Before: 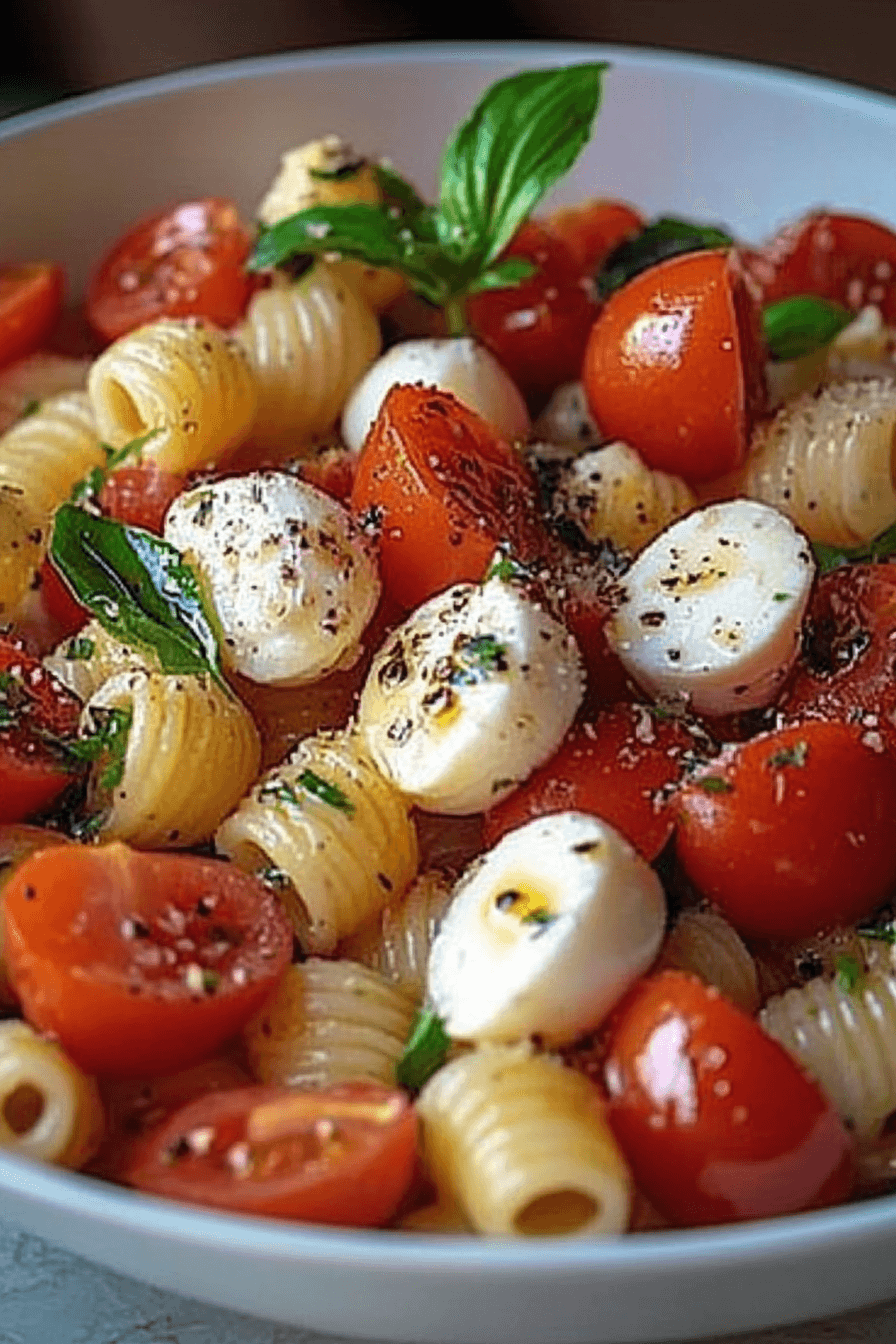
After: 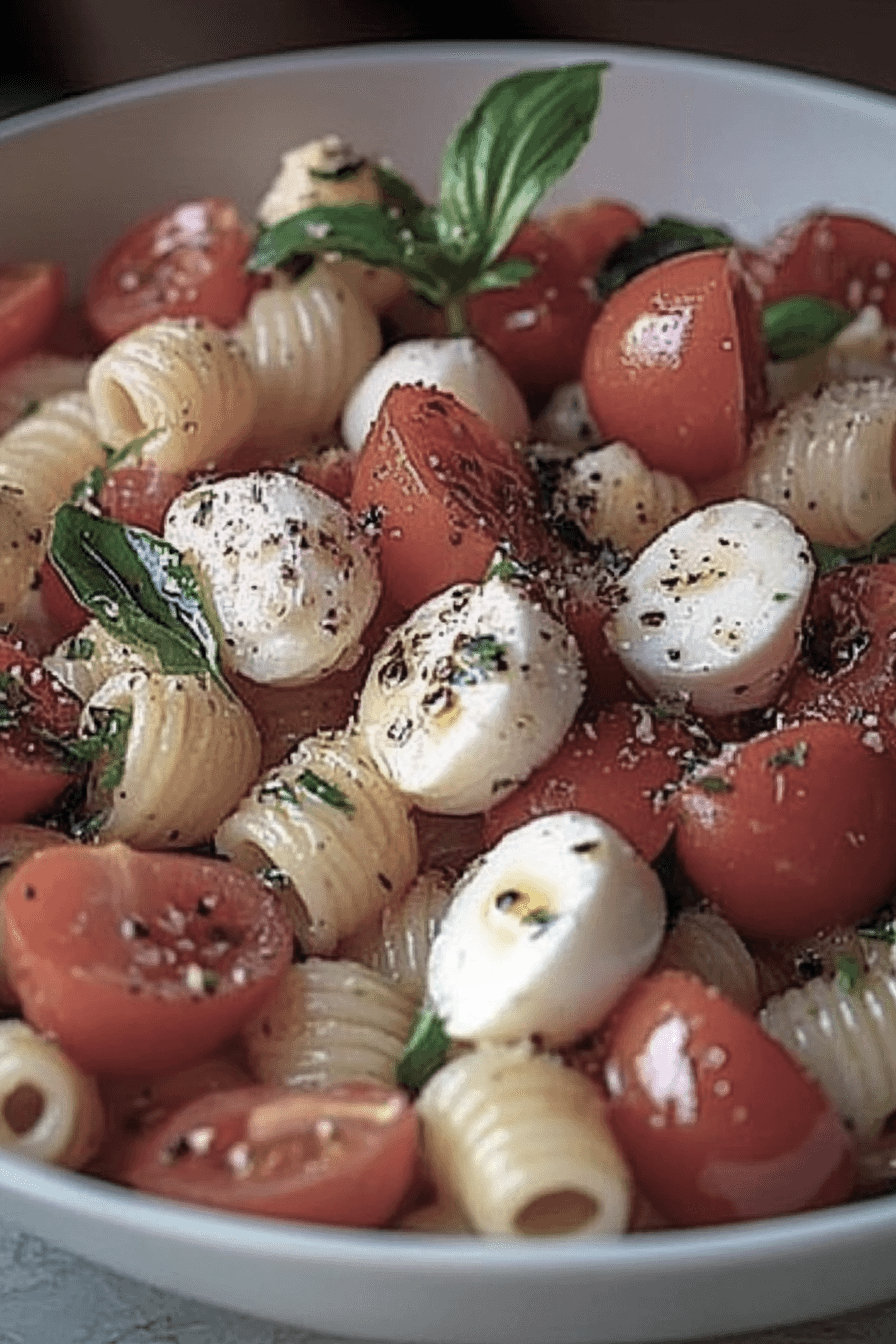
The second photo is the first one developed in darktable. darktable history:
graduated density: density 0.38 EV, hardness 21%, rotation -6.11°, saturation 32%
color balance rgb: linear chroma grading › global chroma -16.06%, perceptual saturation grading › global saturation -32.85%, global vibrance -23.56%
